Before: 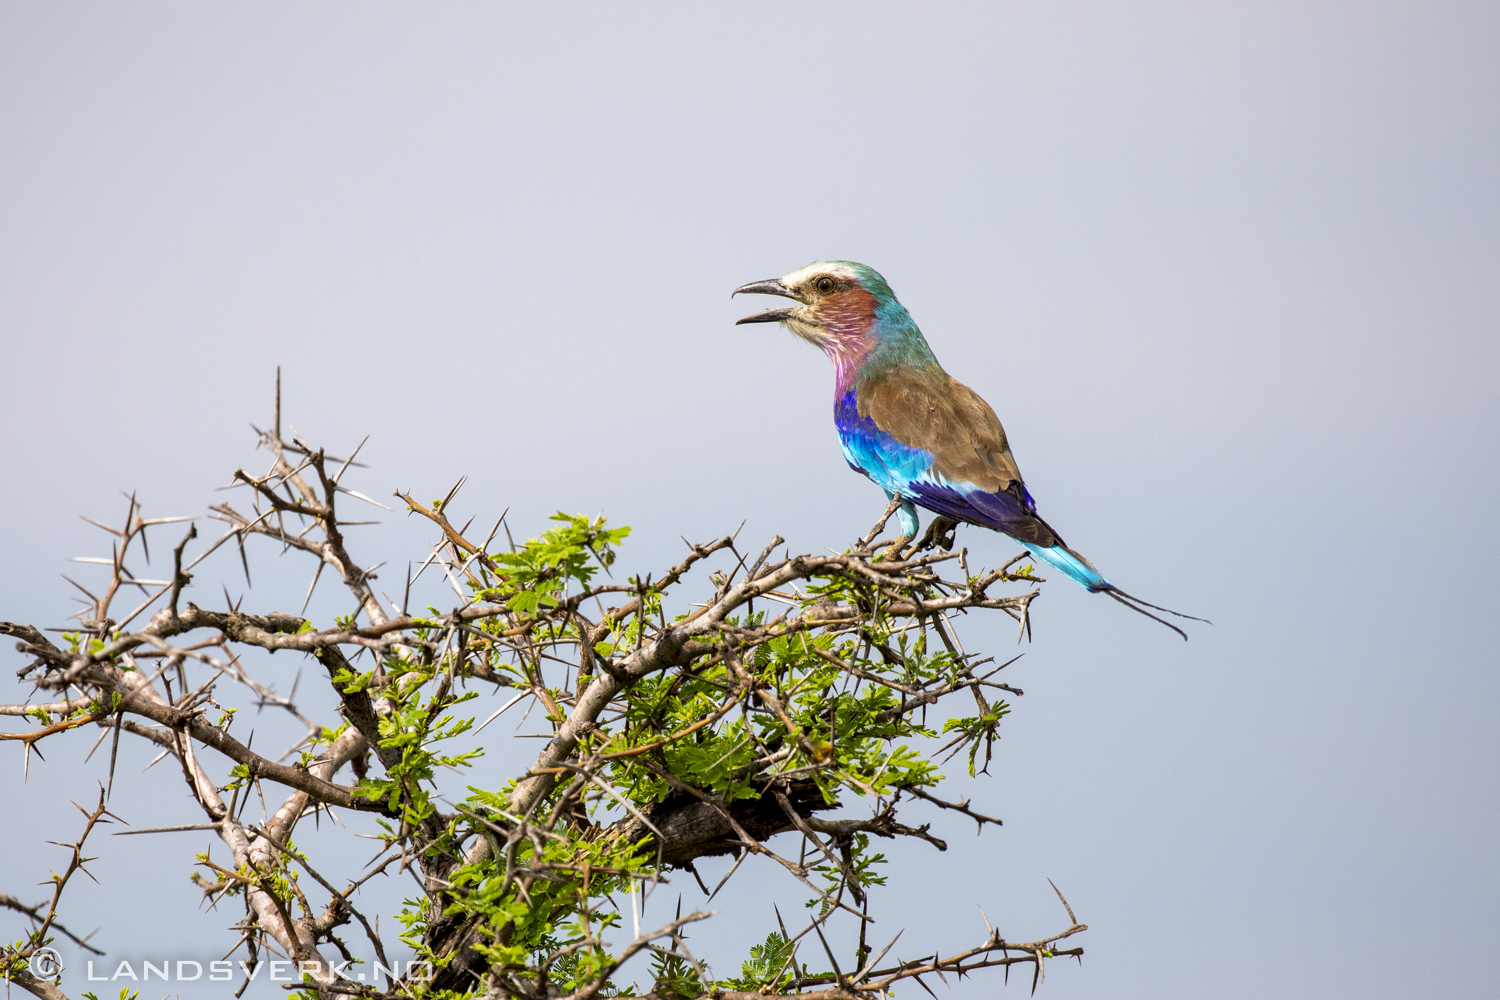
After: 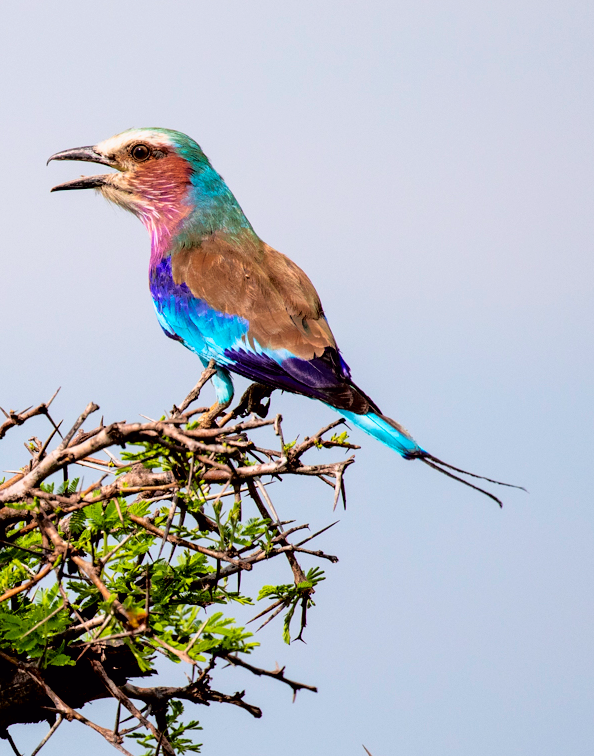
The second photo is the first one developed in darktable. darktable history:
crop: left 45.721%, top 13.393%, right 14.118%, bottom 10.01%
filmic rgb: black relative exposure -4.93 EV, white relative exposure 2.84 EV, hardness 3.72
tone curve: curves: ch0 [(0, 0) (0.126, 0.061) (0.362, 0.382) (0.498, 0.498) (0.706, 0.712) (1, 1)]; ch1 [(0, 0) (0.5, 0.505) (0.55, 0.578) (1, 1)]; ch2 [(0, 0) (0.44, 0.424) (0.489, 0.483) (0.537, 0.538) (1, 1)], color space Lab, independent channels, preserve colors none
